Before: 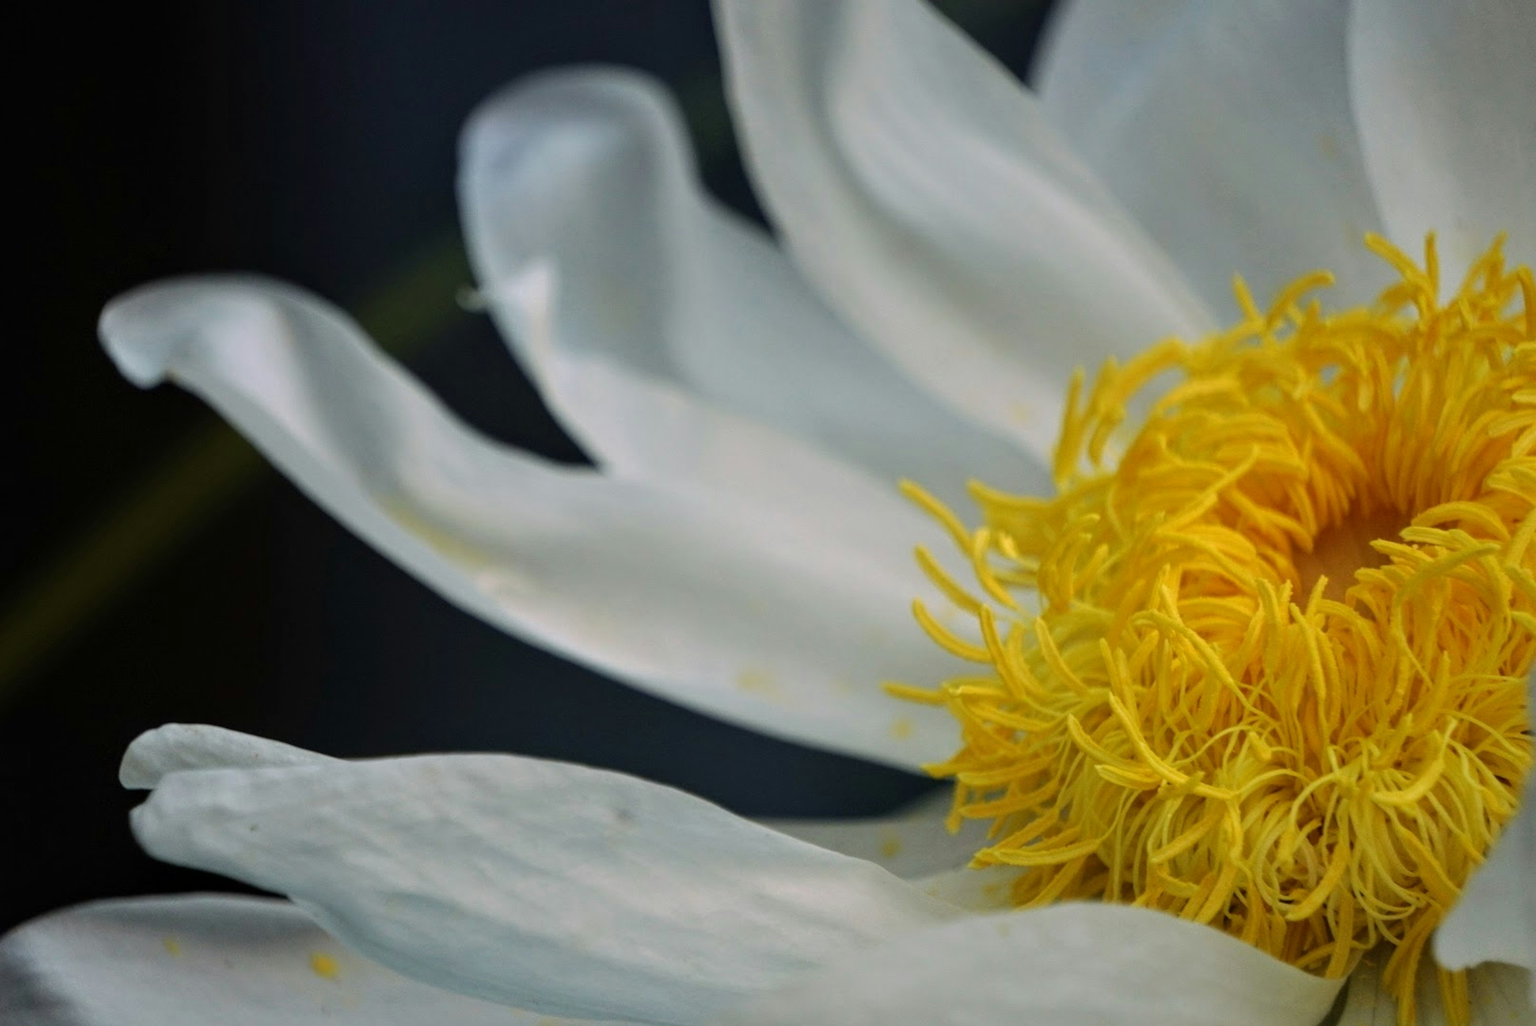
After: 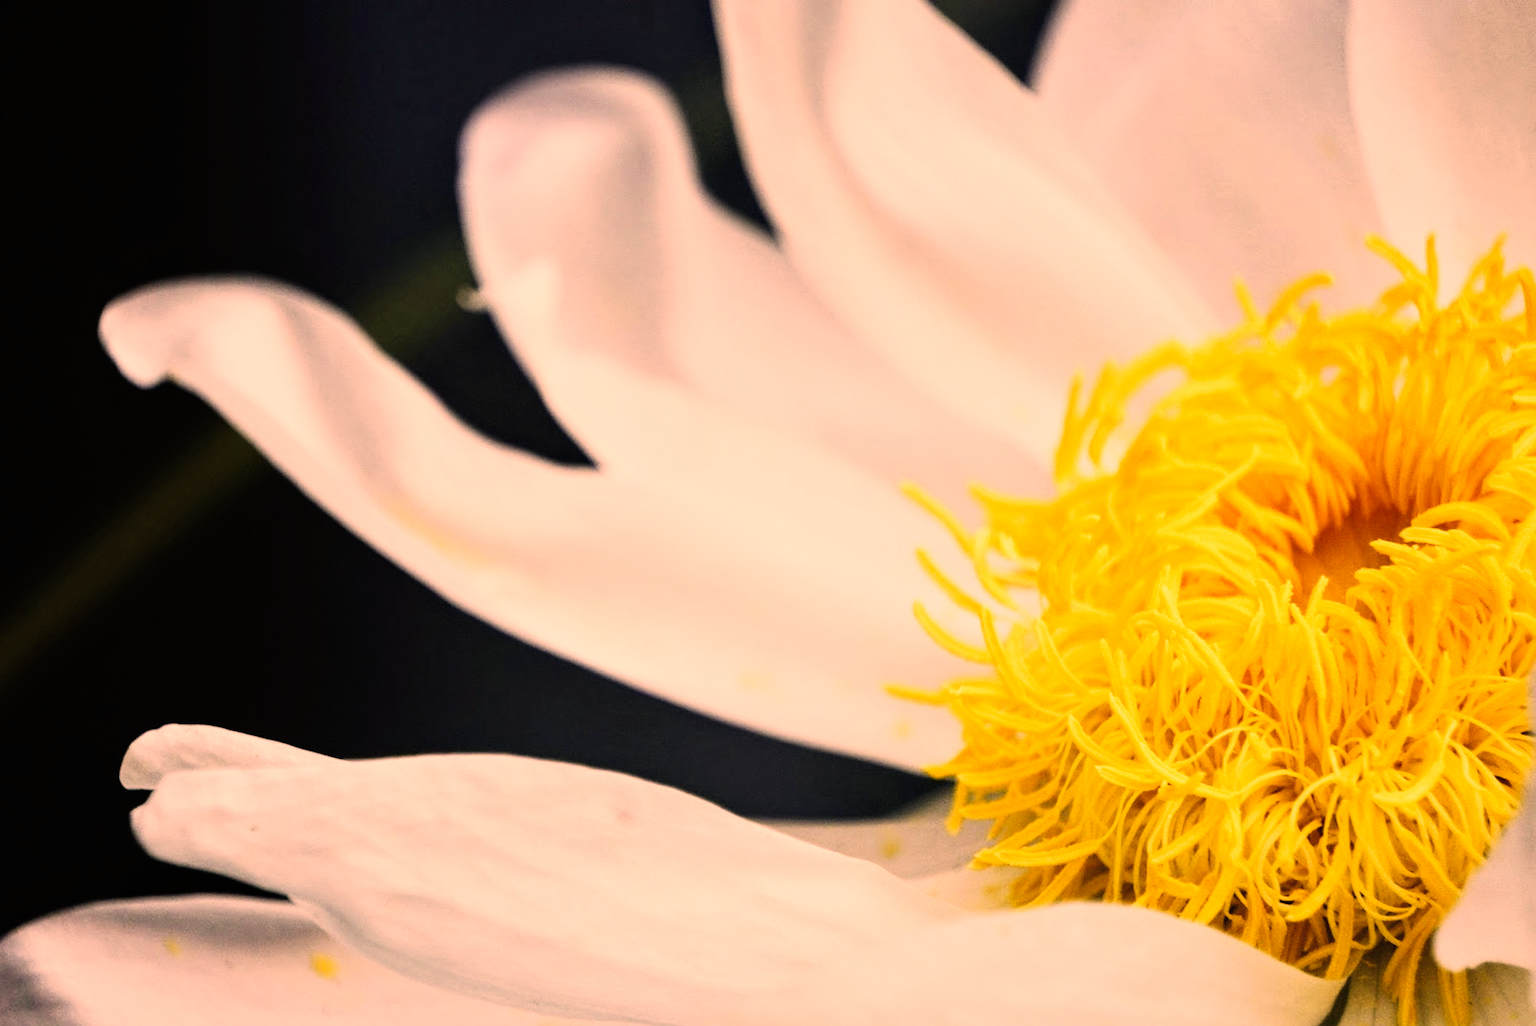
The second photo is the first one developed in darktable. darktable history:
sharpen: on, module defaults
base curve: curves: ch0 [(0, 0) (0.007, 0.004) (0.027, 0.03) (0.046, 0.07) (0.207, 0.54) (0.442, 0.872) (0.673, 0.972) (1, 1)], preserve colors none
color correction: highlights a* 40, highlights b* 40, saturation 0.69
